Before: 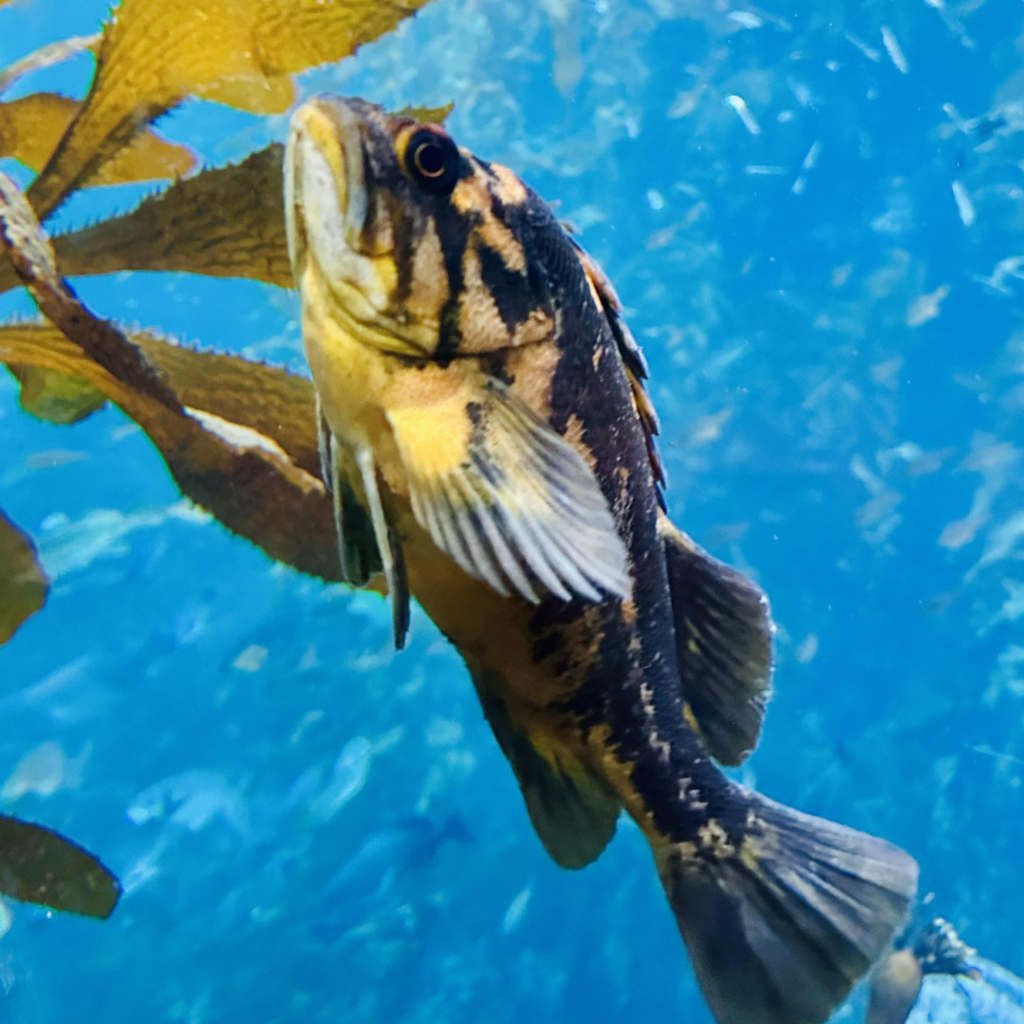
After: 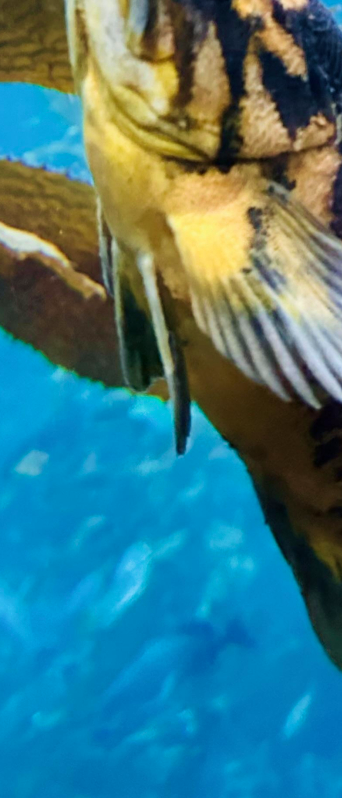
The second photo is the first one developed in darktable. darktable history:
velvia: on, module defaults
local contrast: mode bilateral grid, contrast 100, coarseness 100, detail 108%, midtone range 0.2
crop and rotate: left 21.427%, top 19.063%, right 45.143%, bottom 2.998%
exposure: exposure -0.021 EV, compensate highlight preservation false
